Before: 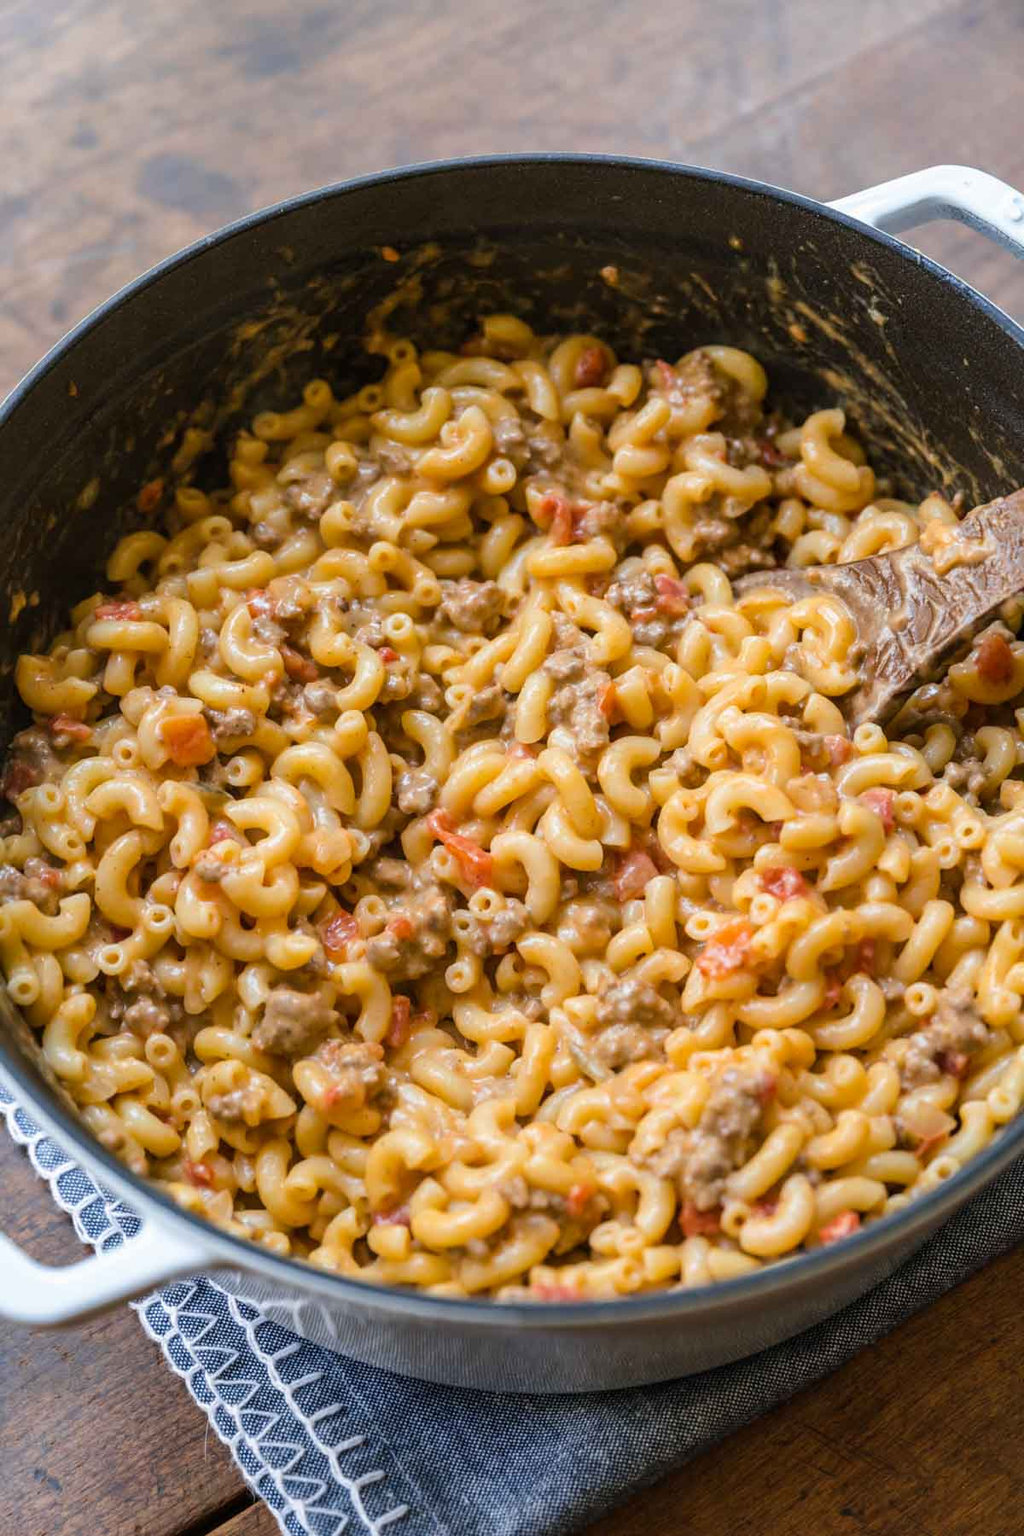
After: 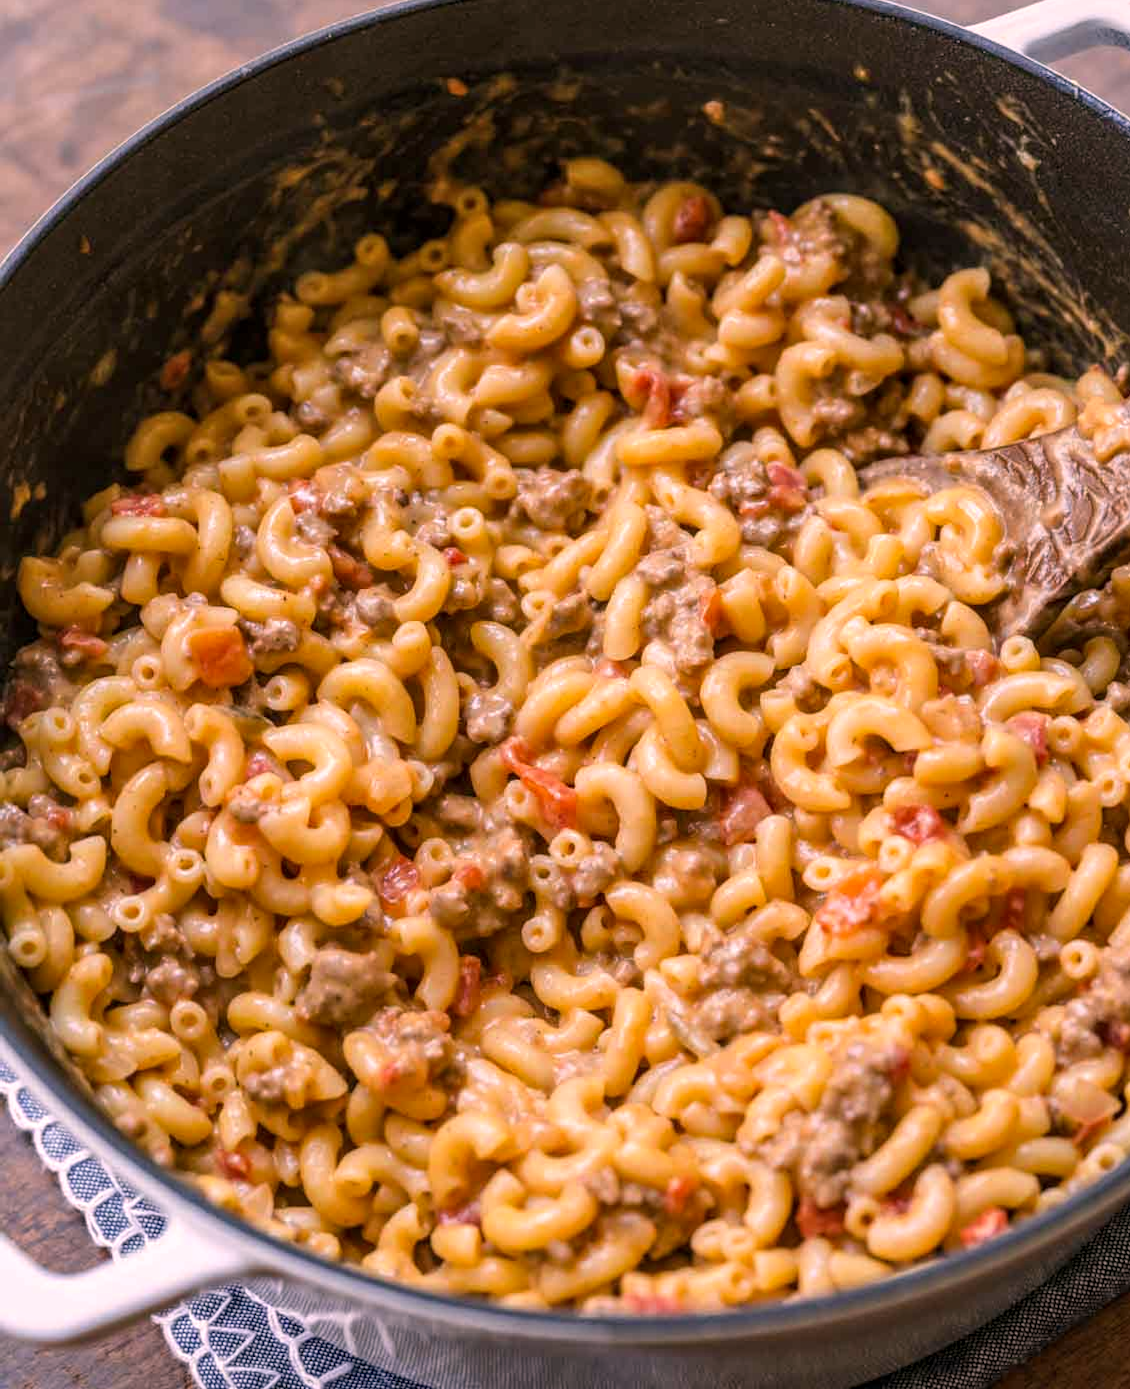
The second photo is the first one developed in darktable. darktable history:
crop and rotate: angle 0.039°, top 11.715%, right 5.722%, bottom 11.006%
local contrast: on, module defaults
color correction: highlights a* 14.72, highlights b* 4.76
